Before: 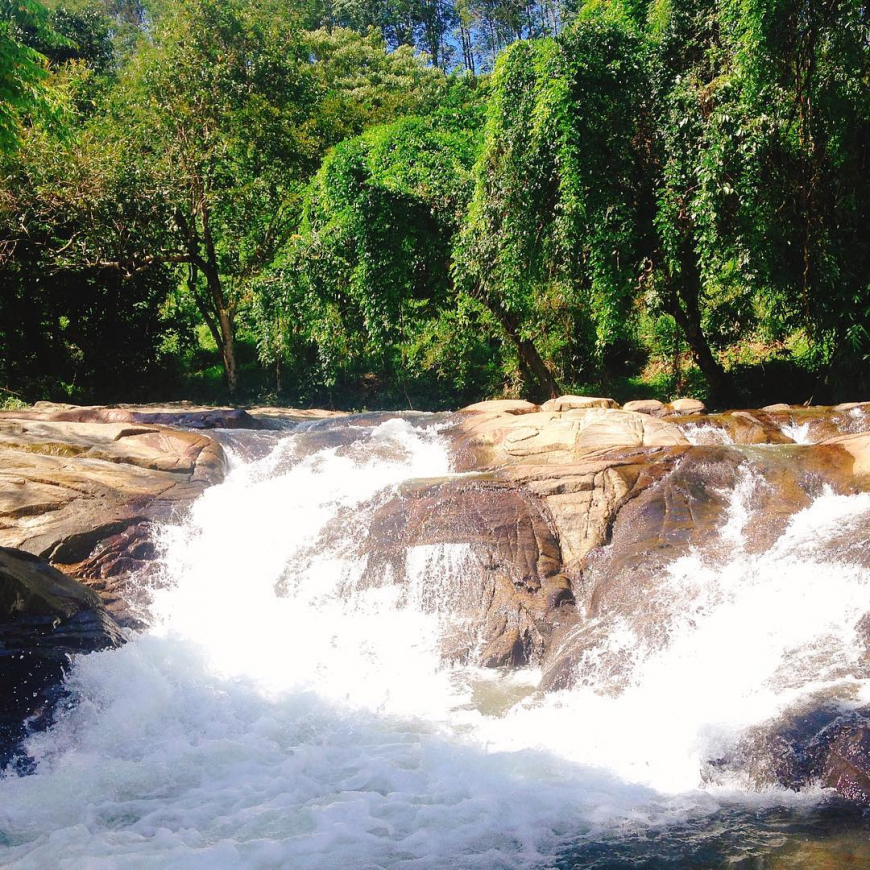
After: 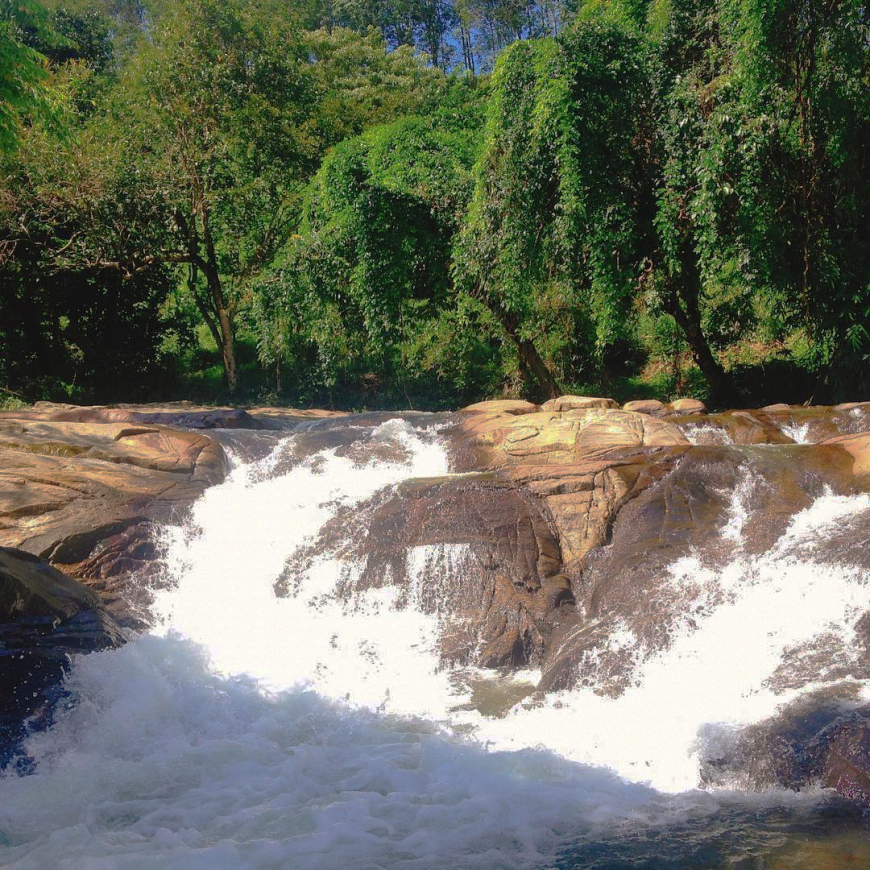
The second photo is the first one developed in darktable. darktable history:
shadows and highlights: on, module defaults
base curve: curves: ch0 [(0, 0) (0.826, 0.587) (1, 1)], preserve colors none
